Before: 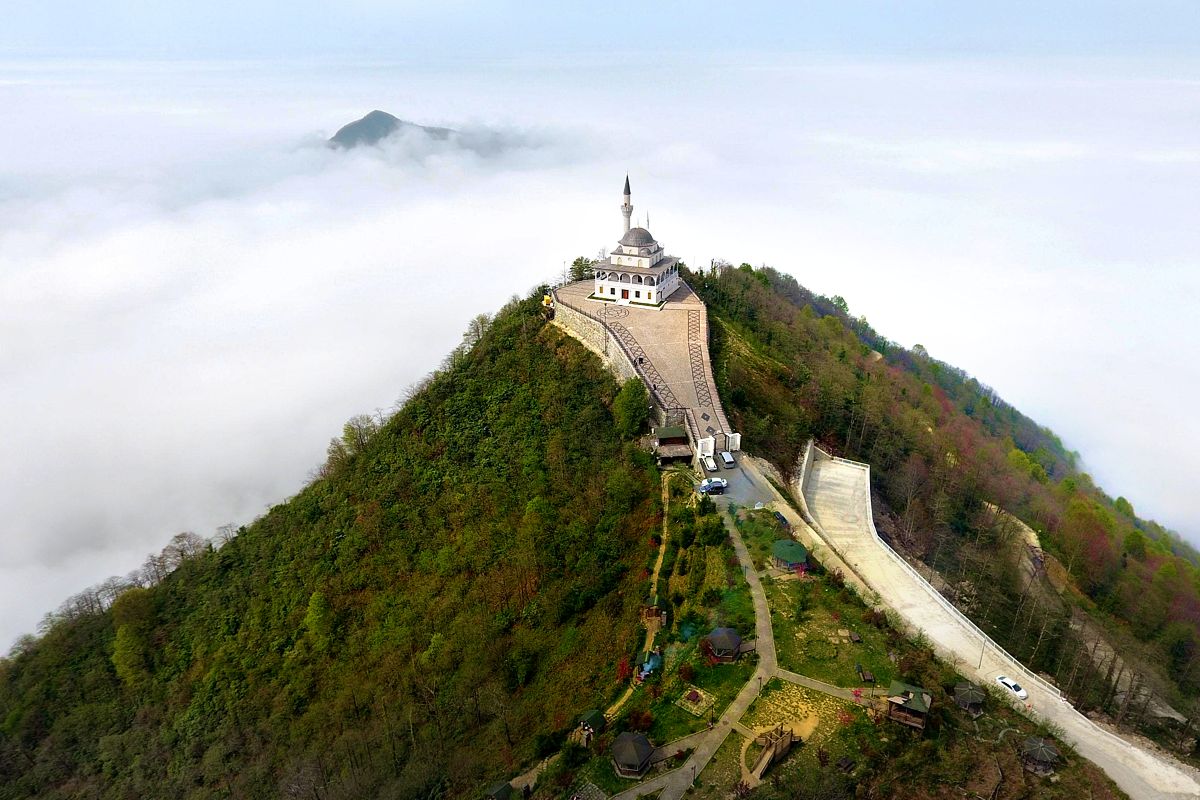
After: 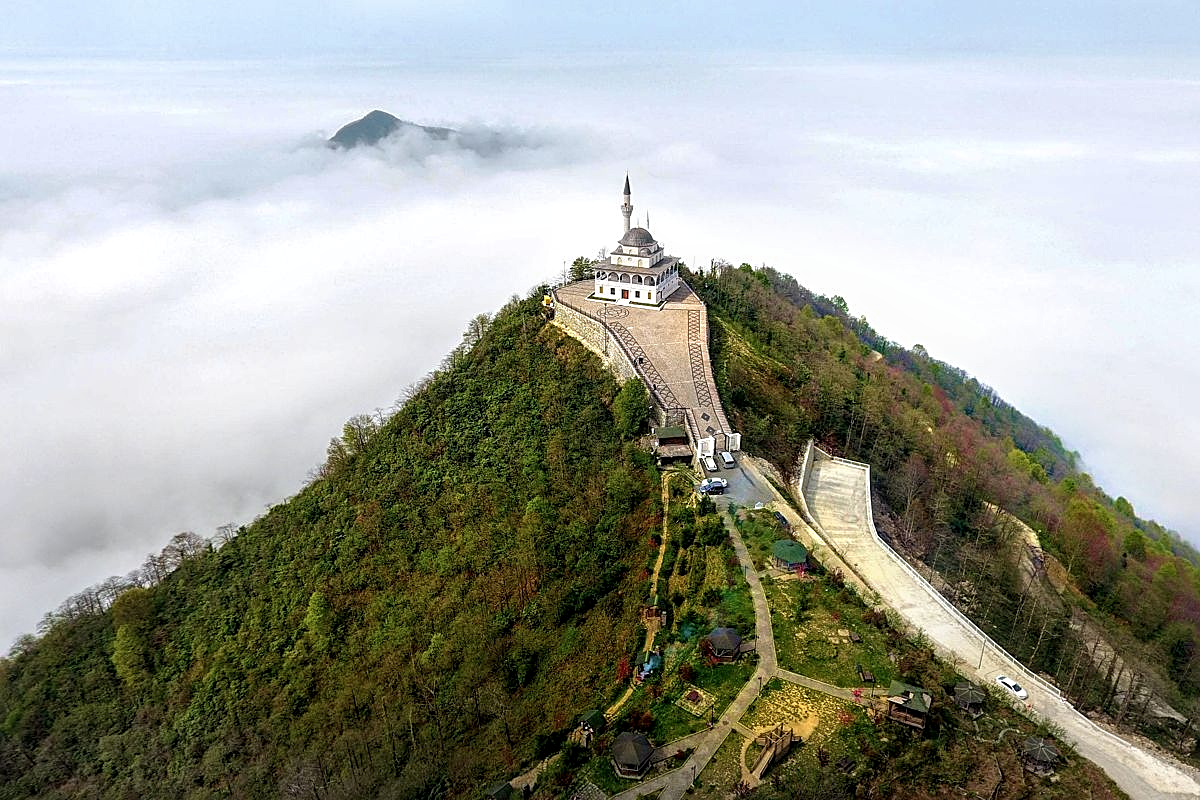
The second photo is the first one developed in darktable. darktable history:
local contrast: highlights 61%, detail 143%, midtone range 0.428
sharpen: on, module defaults
